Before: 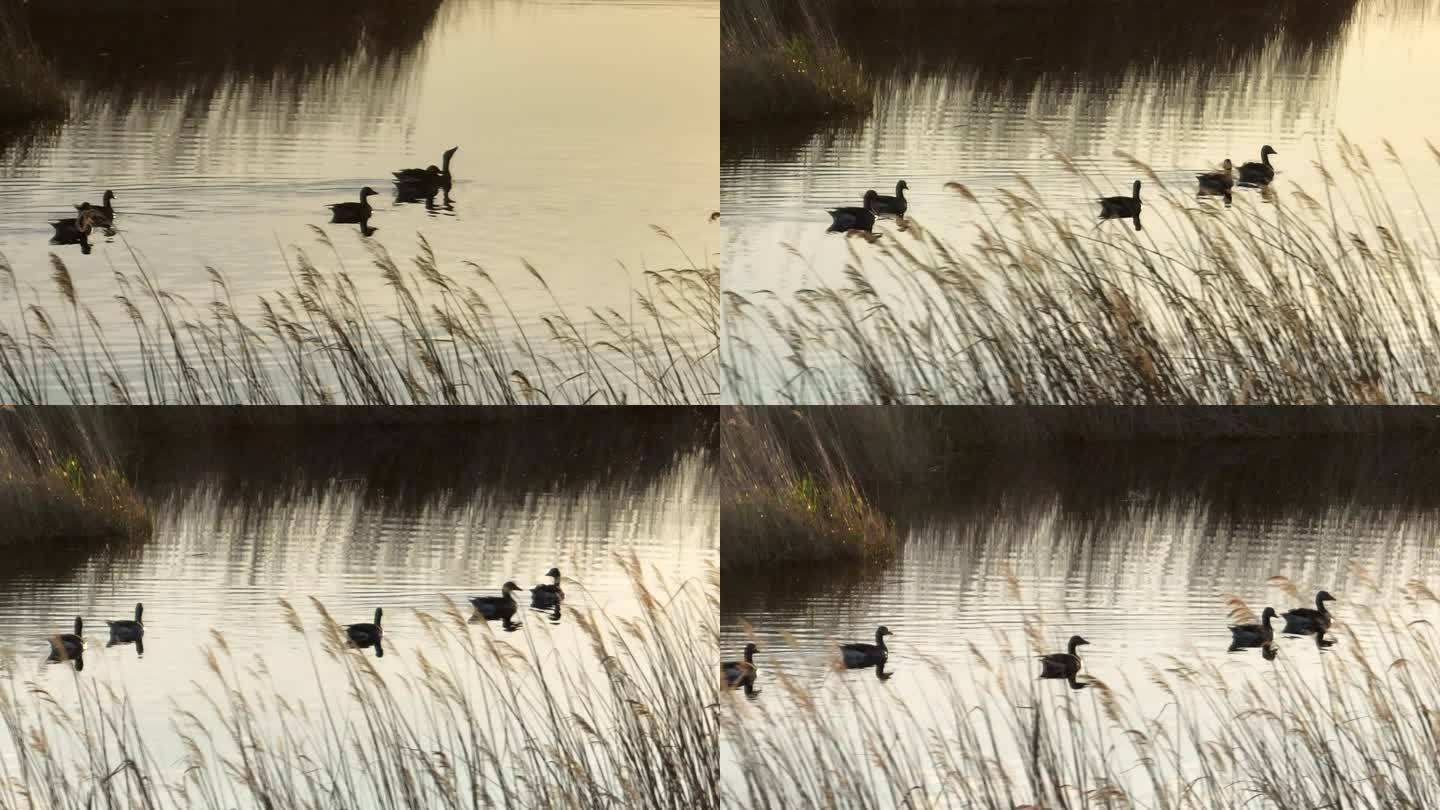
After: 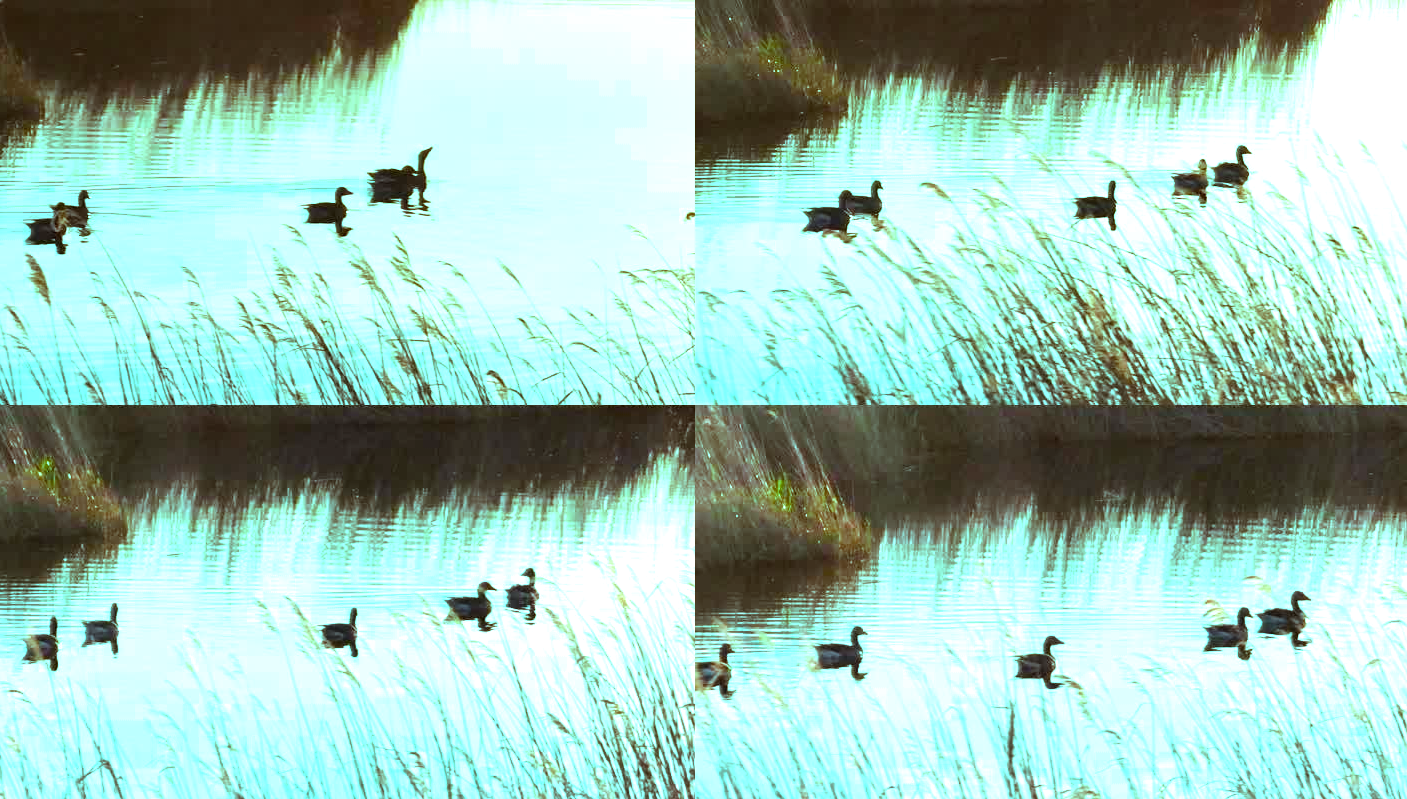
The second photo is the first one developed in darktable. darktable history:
crop and rotate: left 1.743%, right 0.508%, bottom 1.235%
exposure: black level correction 0, exposure 1.442 EV, compensate highlight preservation false
color balance rgb: highlights gain › luminance -33.057%, highlights gain › chroma 5.627%, highlights gain › hue 216.78°, perceptual saturation grading › global saturation 30.662%, perceptual brilliance grading › global brilliance 21.793%, perceptual brilliance grading › shadows -35.616%
